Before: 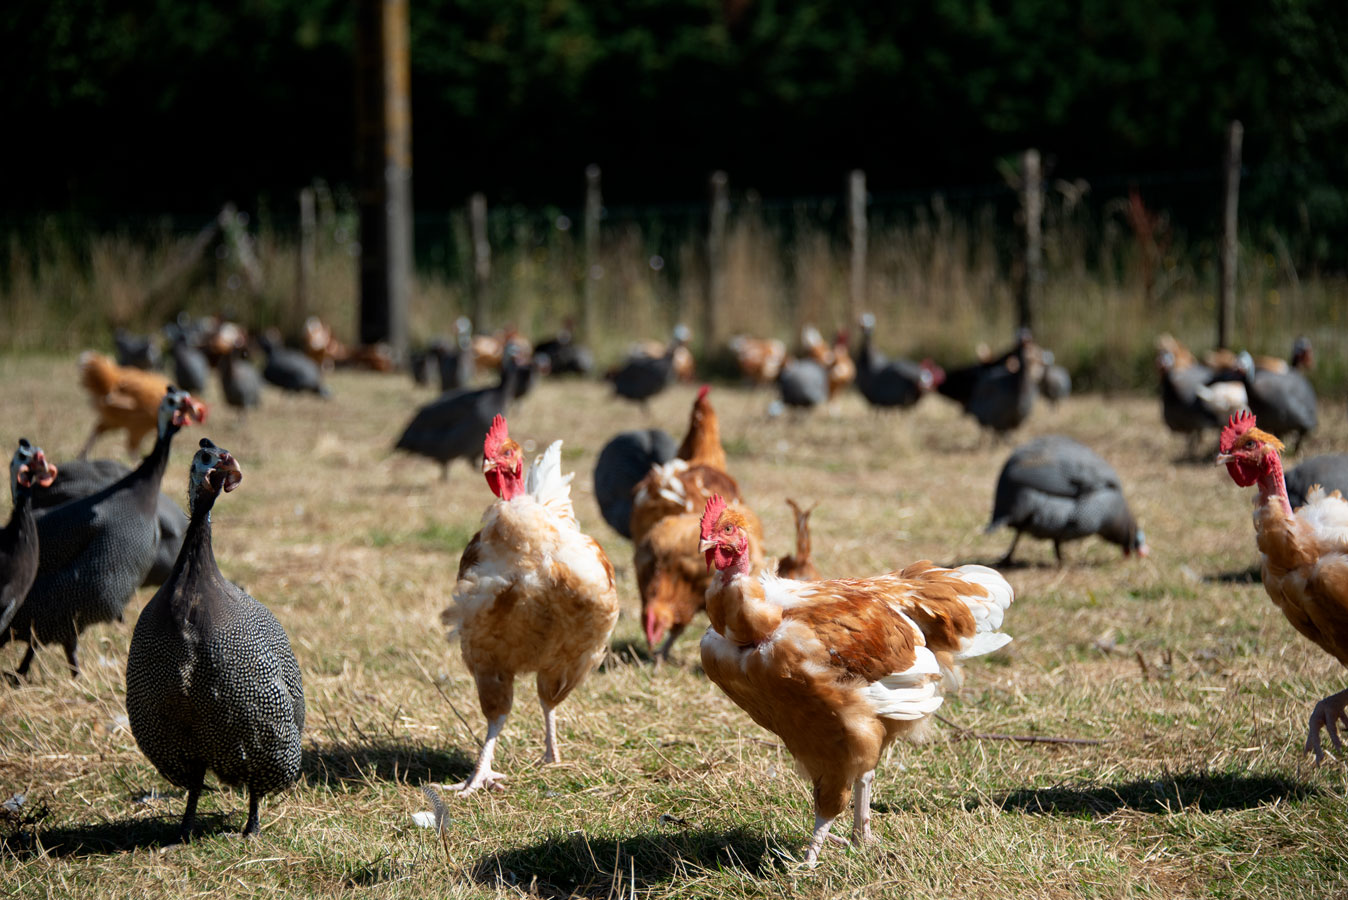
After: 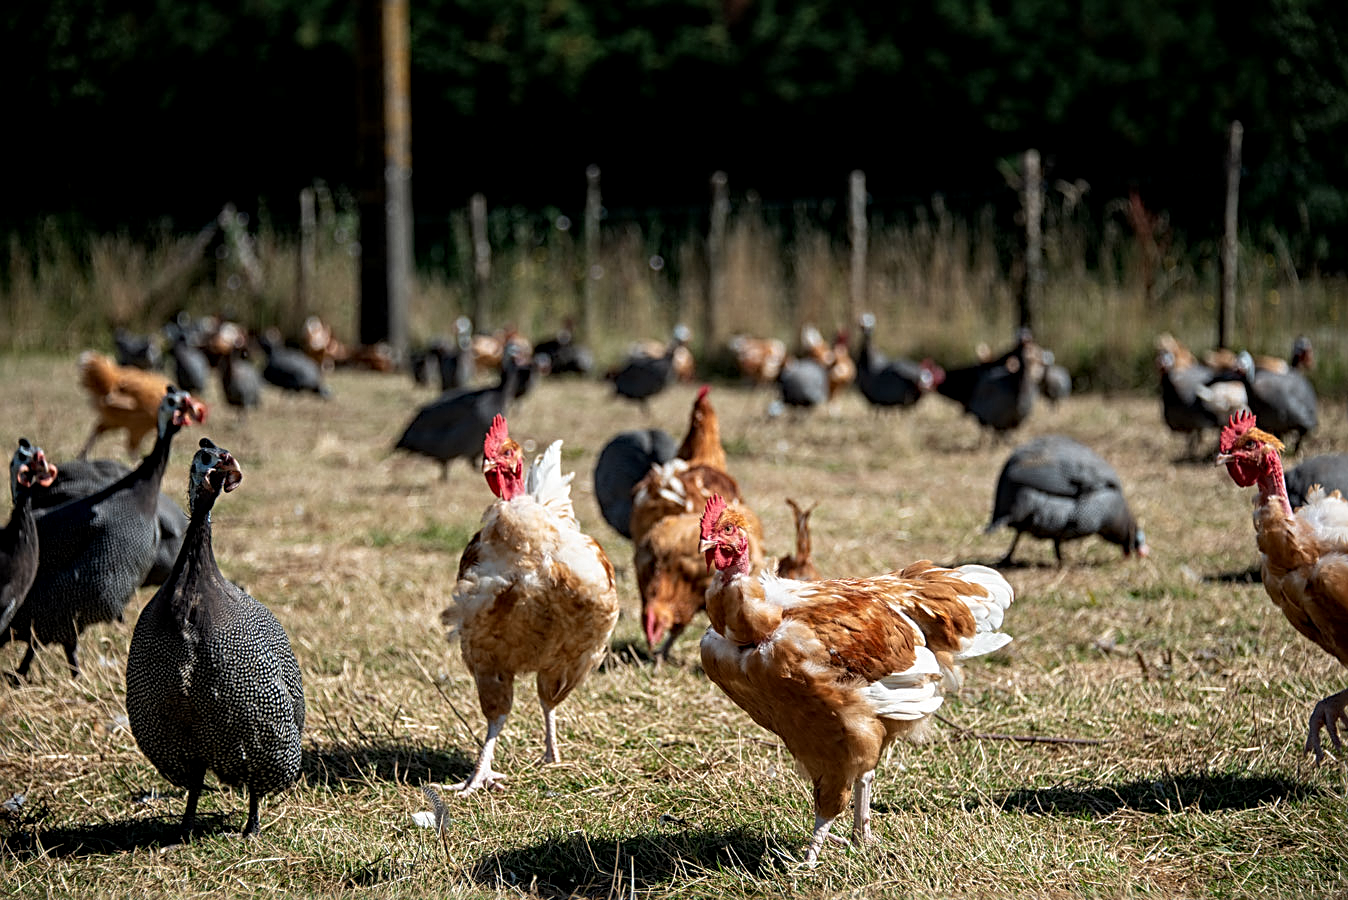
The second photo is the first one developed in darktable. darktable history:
sharpen: radius 2.817, amount 0.715
color balance: input saturation 99%
local contrast: highlights 25%, detail 130%
